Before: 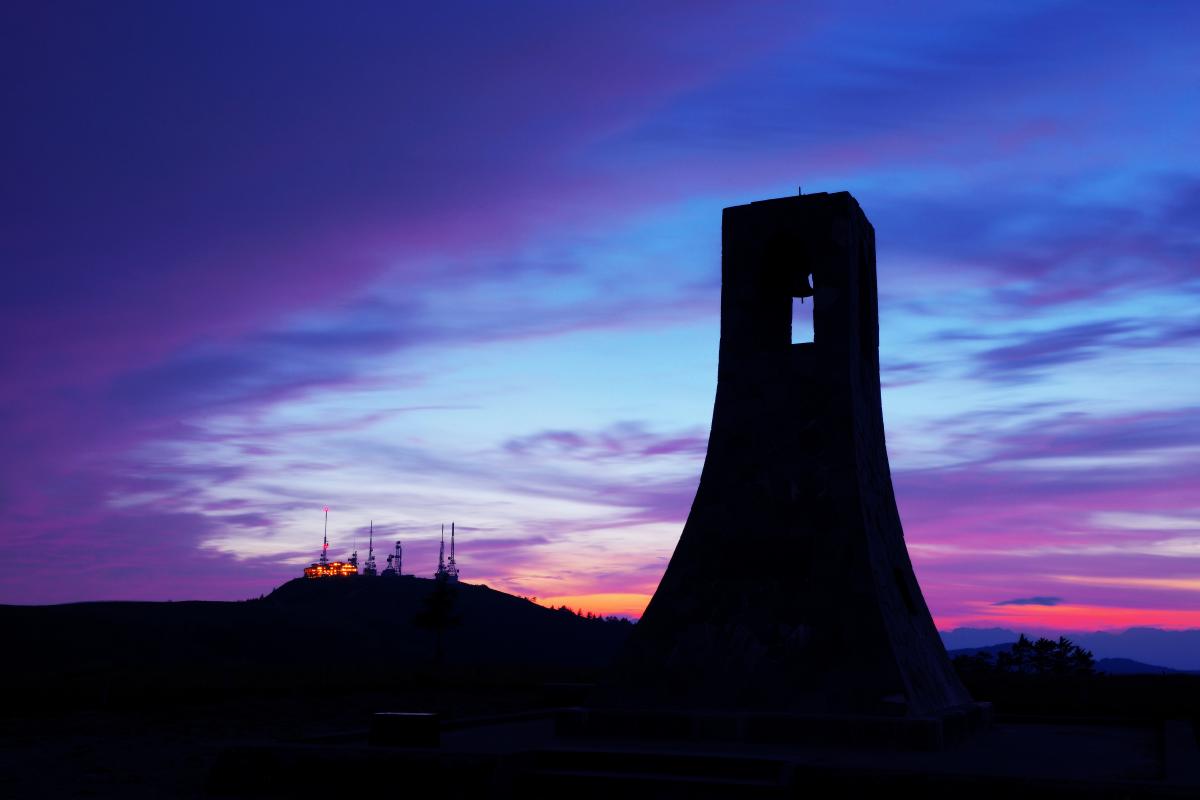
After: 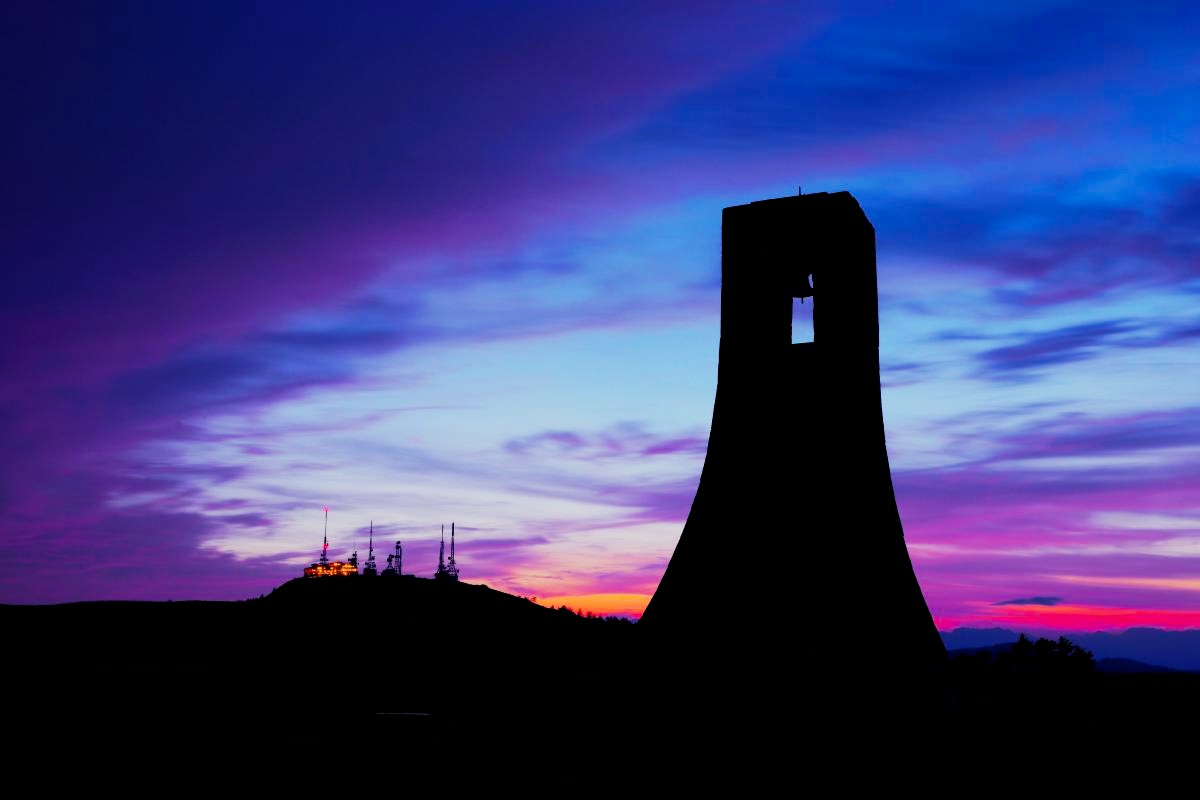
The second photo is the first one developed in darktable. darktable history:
color balance rgb: perceptual saturation grading › global saturation 25%, global vibrance 20%
filmic rgb: black relative exposure -5 EV, hardness 2.88, contrast 1.3, highlights saturation mix -30%
